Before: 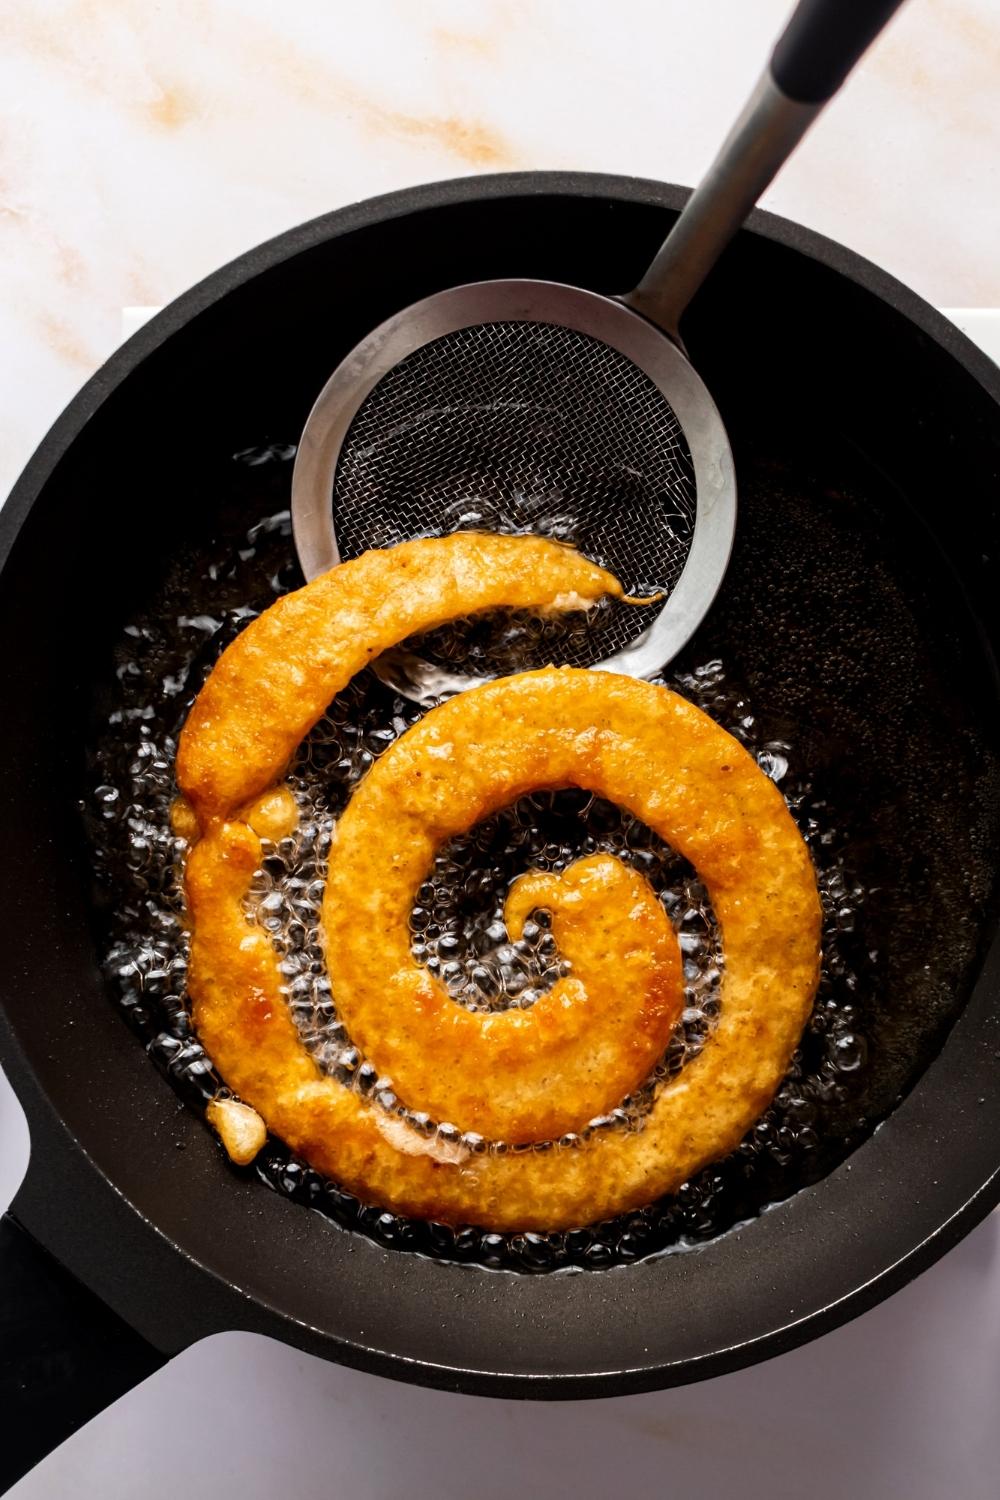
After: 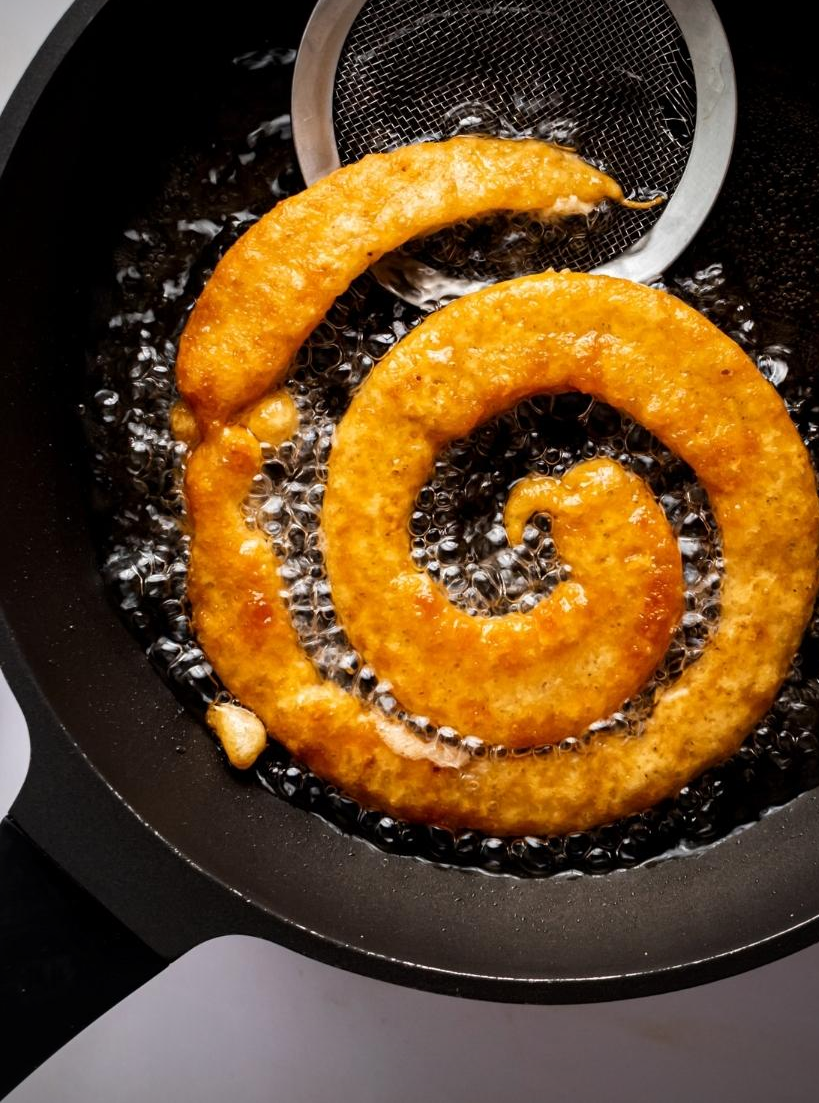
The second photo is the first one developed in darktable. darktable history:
vignetting: brightness -0.581, saturation -0.107
crop: top 26.437%, right 18.018%
